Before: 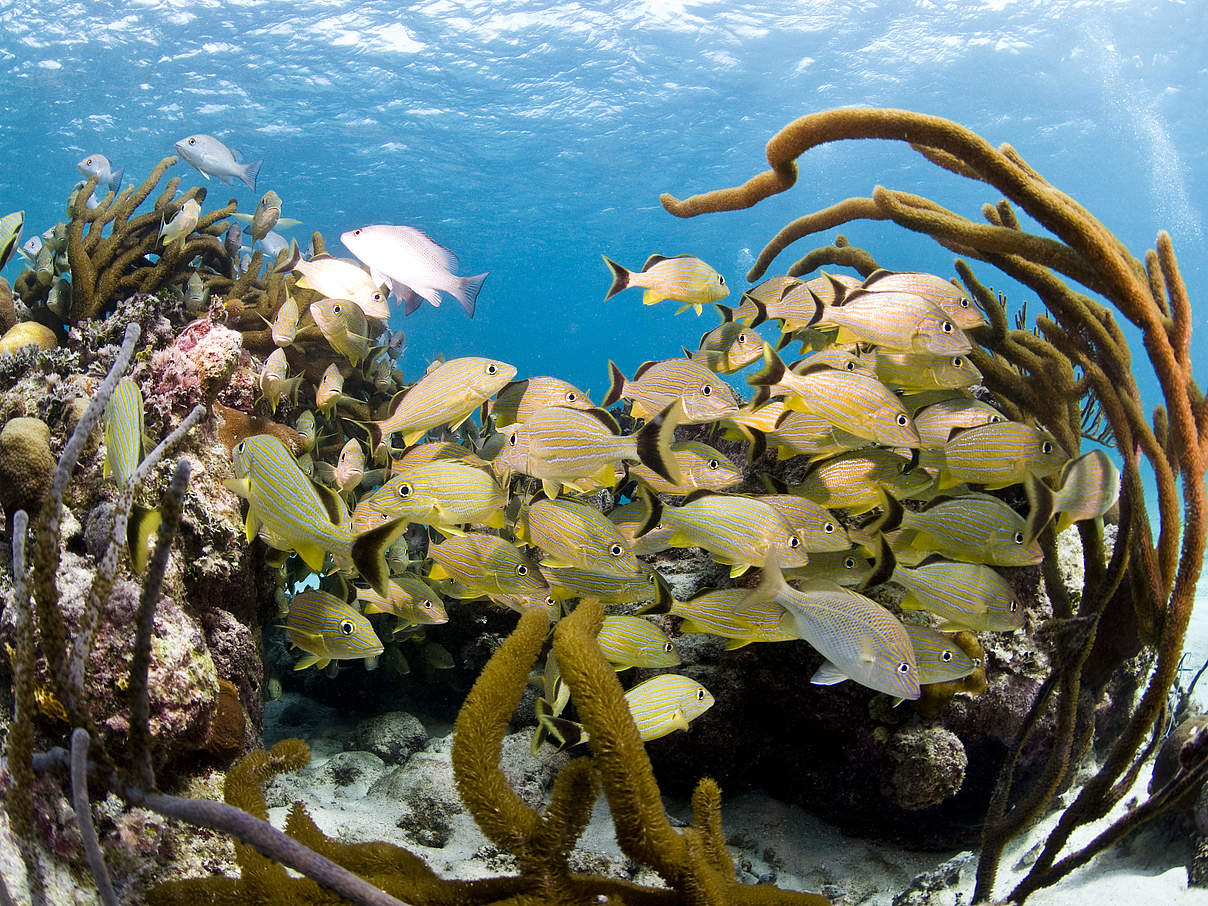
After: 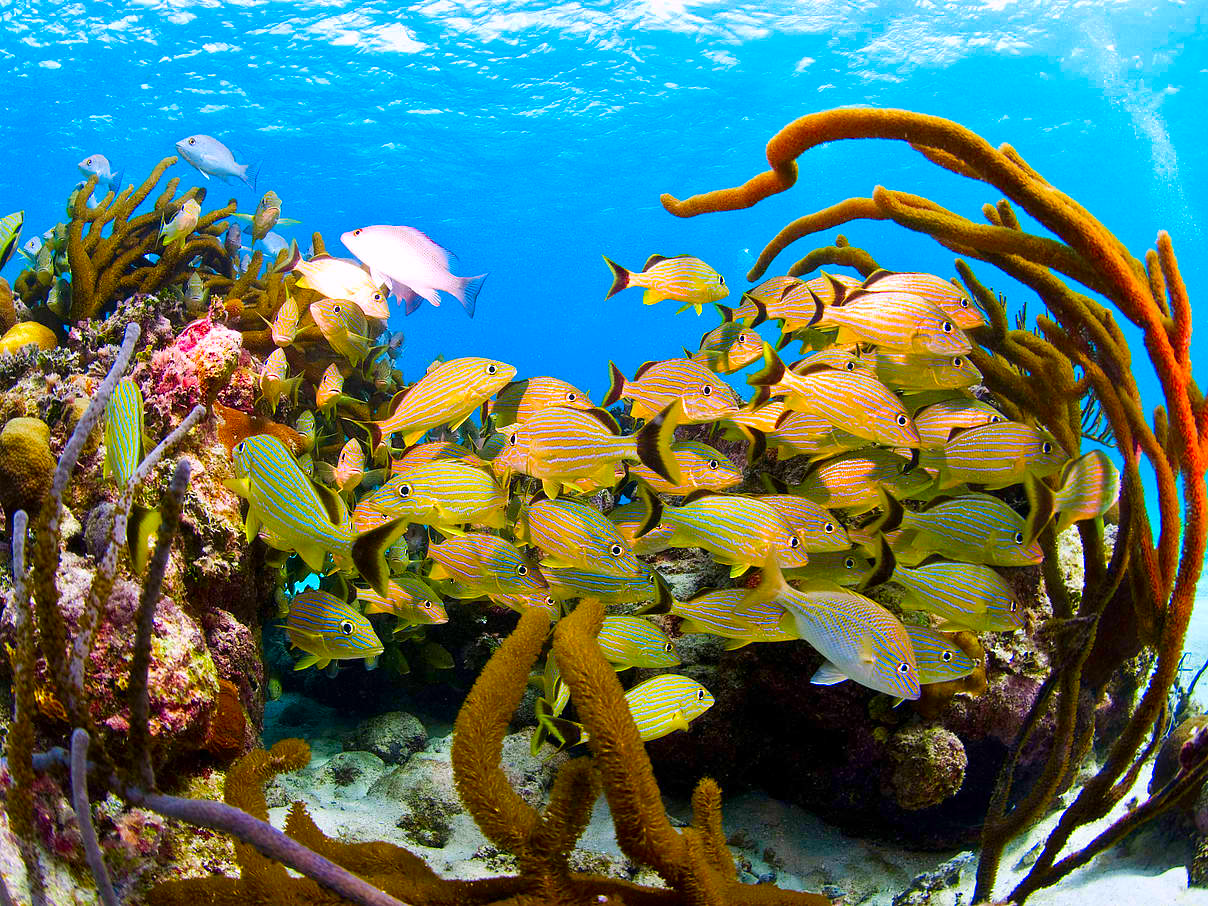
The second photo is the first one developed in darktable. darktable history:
color correction: highlights a* 1.62, highlights b* -1.7, saturation 2.53
